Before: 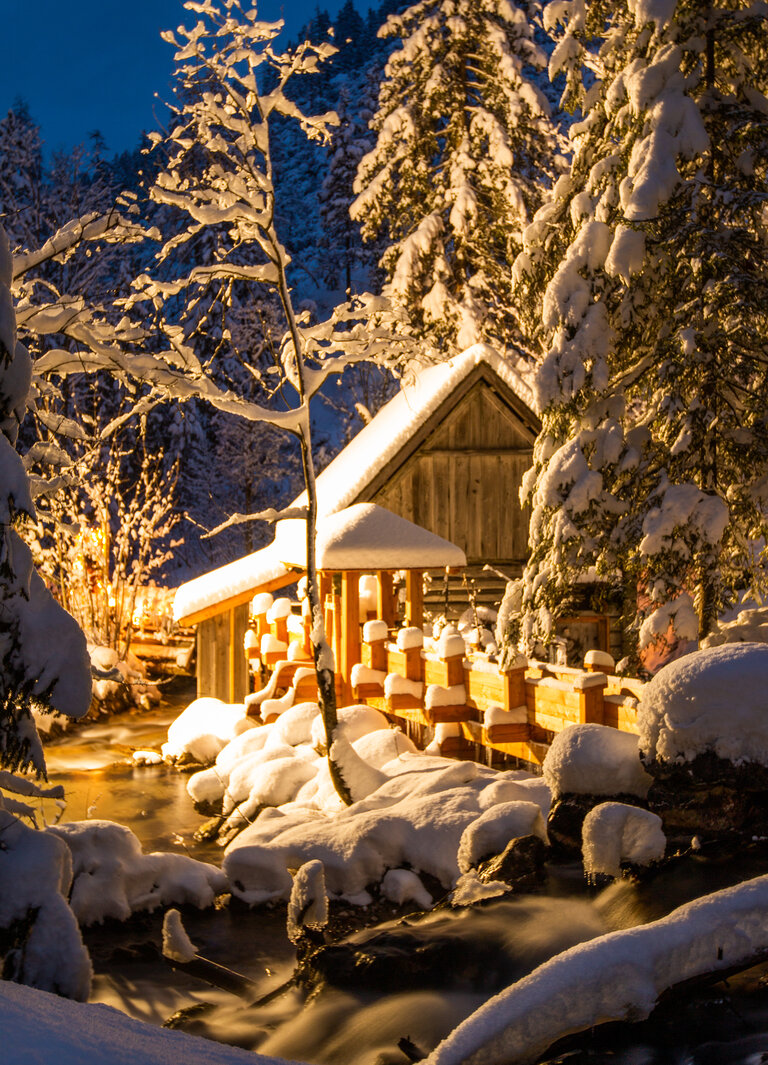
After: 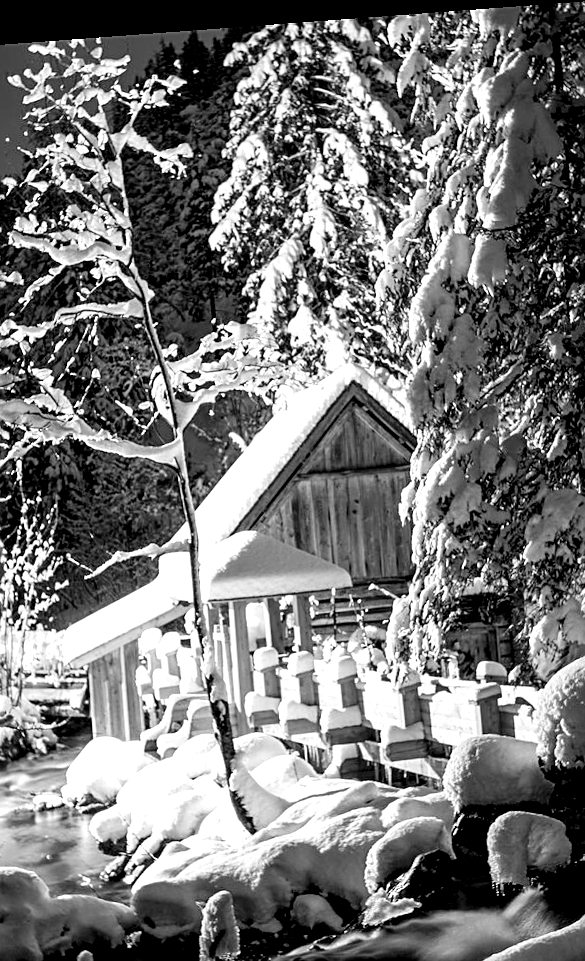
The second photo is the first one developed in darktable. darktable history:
tone curve: curves: ch0 [(0, 0) (0.037, 0.025) (0.131, 0.093) (0.275, 0.256) (0.497, 0.51) (0.617, 0.643) (0.704, 0.732) (0.813, 0.832) (0.911, 0.925) (0.997, 0.995)]; ch1 [(0, 0) (0.301, 0.3) (0.444, 0.45) (0.493, 0.495) (0.507, 0.503) (0.534, 0.533) (0.582, 0.58) (0.658, 0.693) (0.746, 0.77) (1, 1)]; ch2 [(0, 0) (0.246, 0.233) (0.36, 0.352) (0.415, 0.418) (0.476, 0.492) (0.502, 0.504) (0.525, 0.518) (0.539, 0.544) (0.586, 0.602) (0.634, 0.651) (0.706, 0.727) (0.853, 0.852) (1, 0.951)], color space Lab, independent channels, preserve colors none
sharpen: on, module defaults
color contrast: green-magenta contrast 0.8, blue-yellow contrast 1.1, unbound 0
rotate and perspective: rotation -4.25°, automatic cropping off
white balance: red 1.004, blue 1.096
exposure: black level correction 0.012, exposure 0.7 EV, compensate exposure bias true, compensate highlight preservation false
monochrome: on, module defaults
crop: left 18.479%, right 12.2%, bottom 13.971%
